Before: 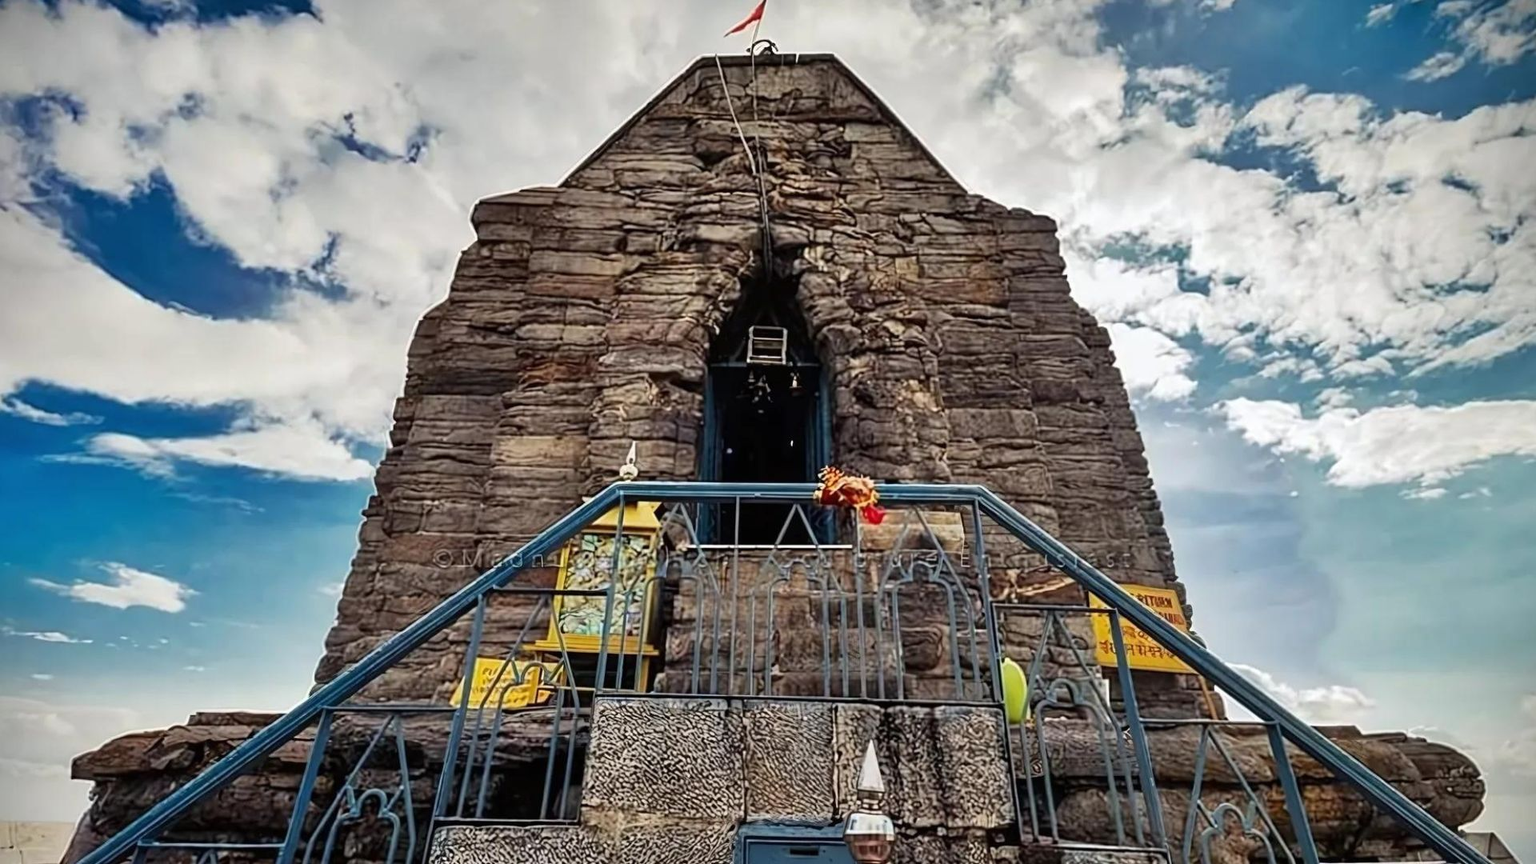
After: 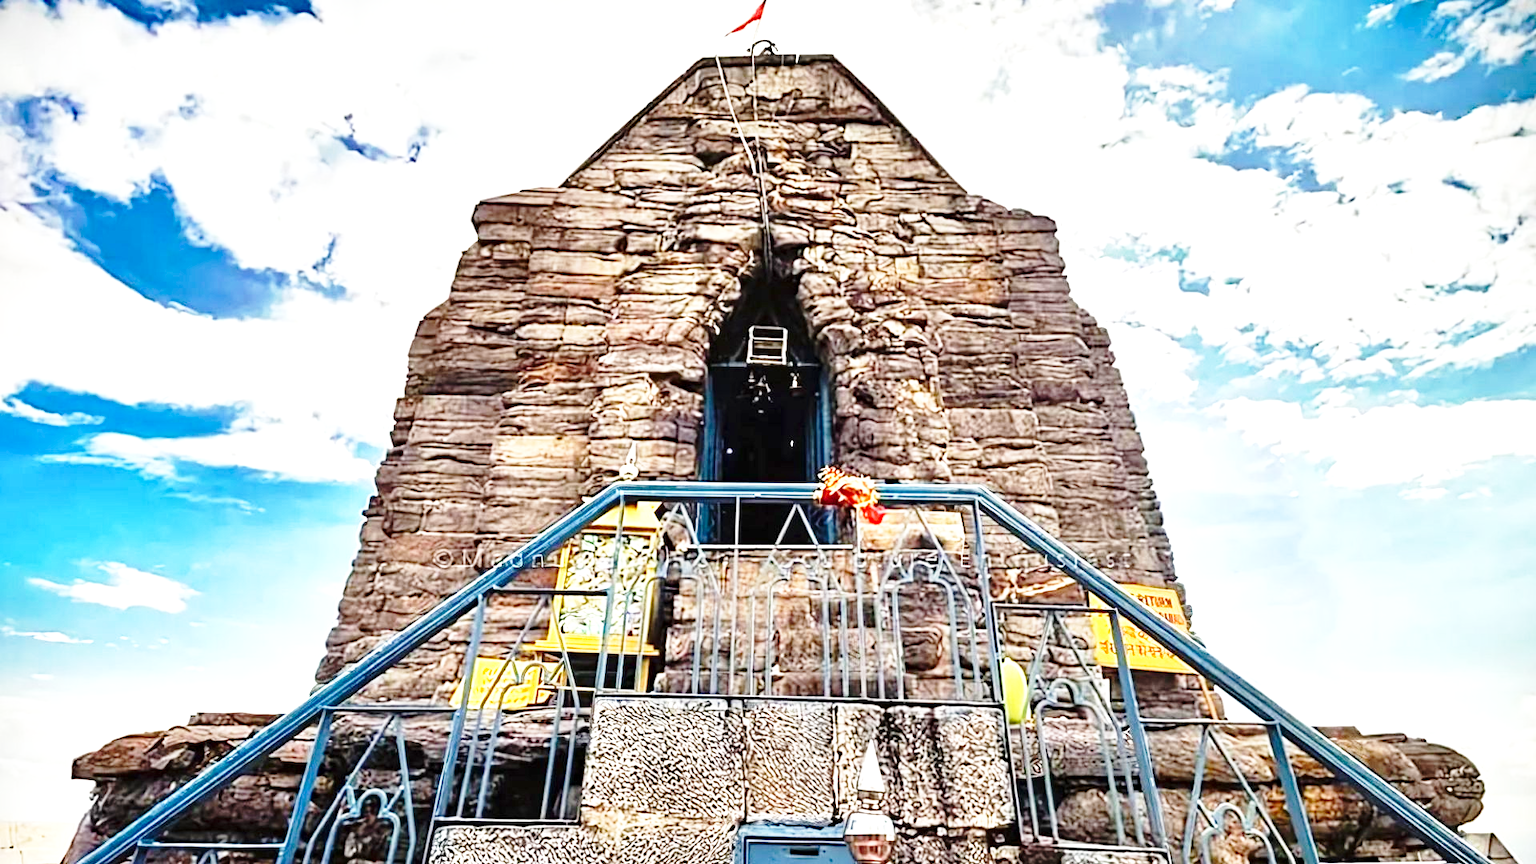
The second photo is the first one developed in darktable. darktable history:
exposure: black level correction 0, exposure 1.29 EV, compensate highlight preservation false
base curve: curves: ch0 [(0, 0) (0.028, 0.03) (0.121, 0.232) (0.46, 0.748) (0.859, 0.968) (1, 1)], preserve colors none
haze removal: compatibility mode true, adaptive false
